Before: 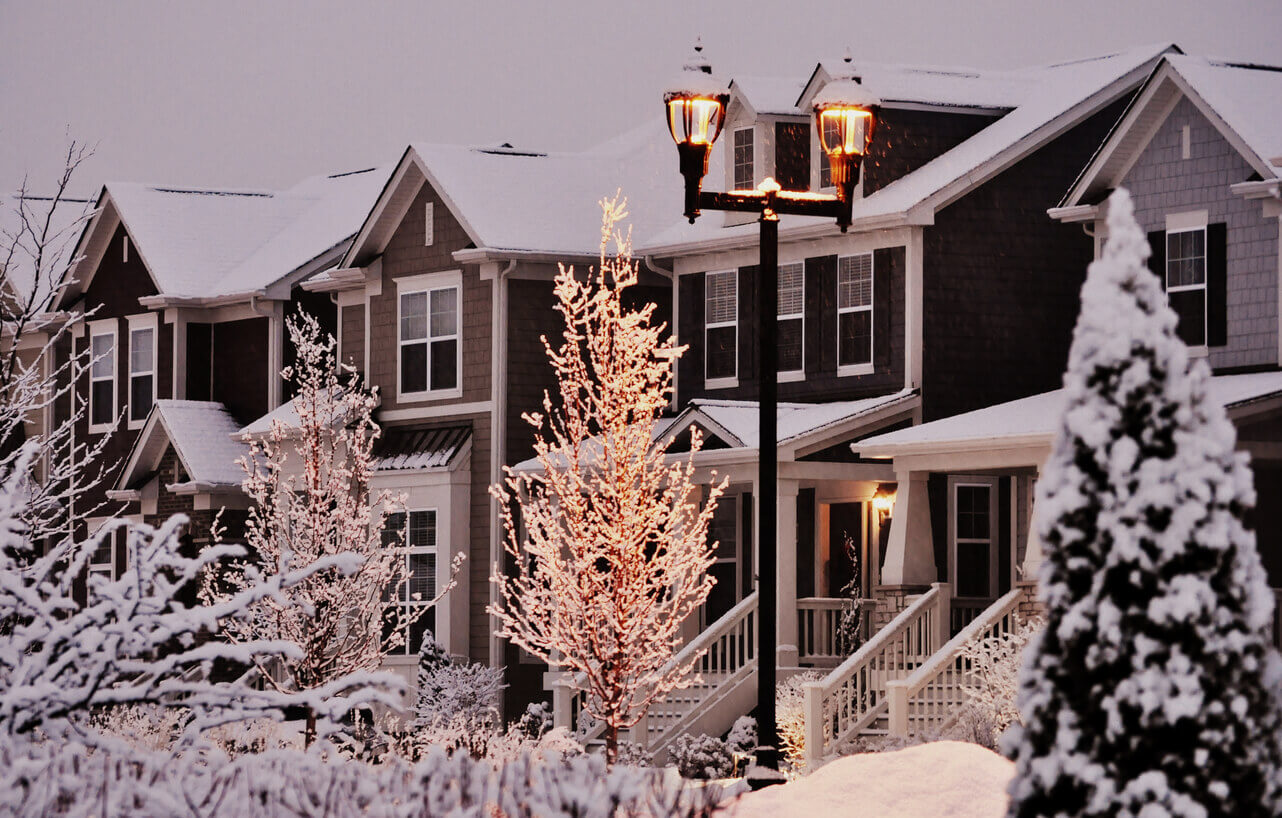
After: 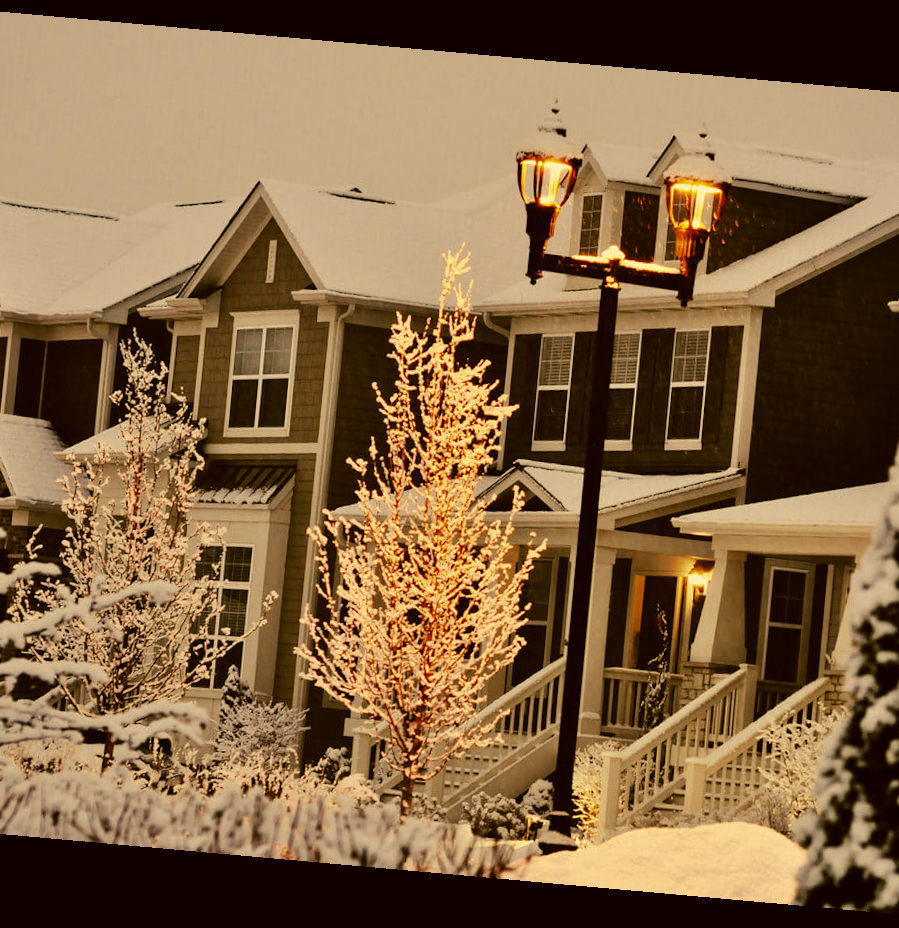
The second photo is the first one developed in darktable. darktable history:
crop and rotate: left 15.546%, right 17.787%
rotate and perspective: rotation 5.12°, automatic cropping off
color correction: highlights a* 0.162, highlights b* 29.53, shadows a* -0.162, shadows b* 21.09
exposure: exposure 0.078 EV, compensate highlight preservation false
